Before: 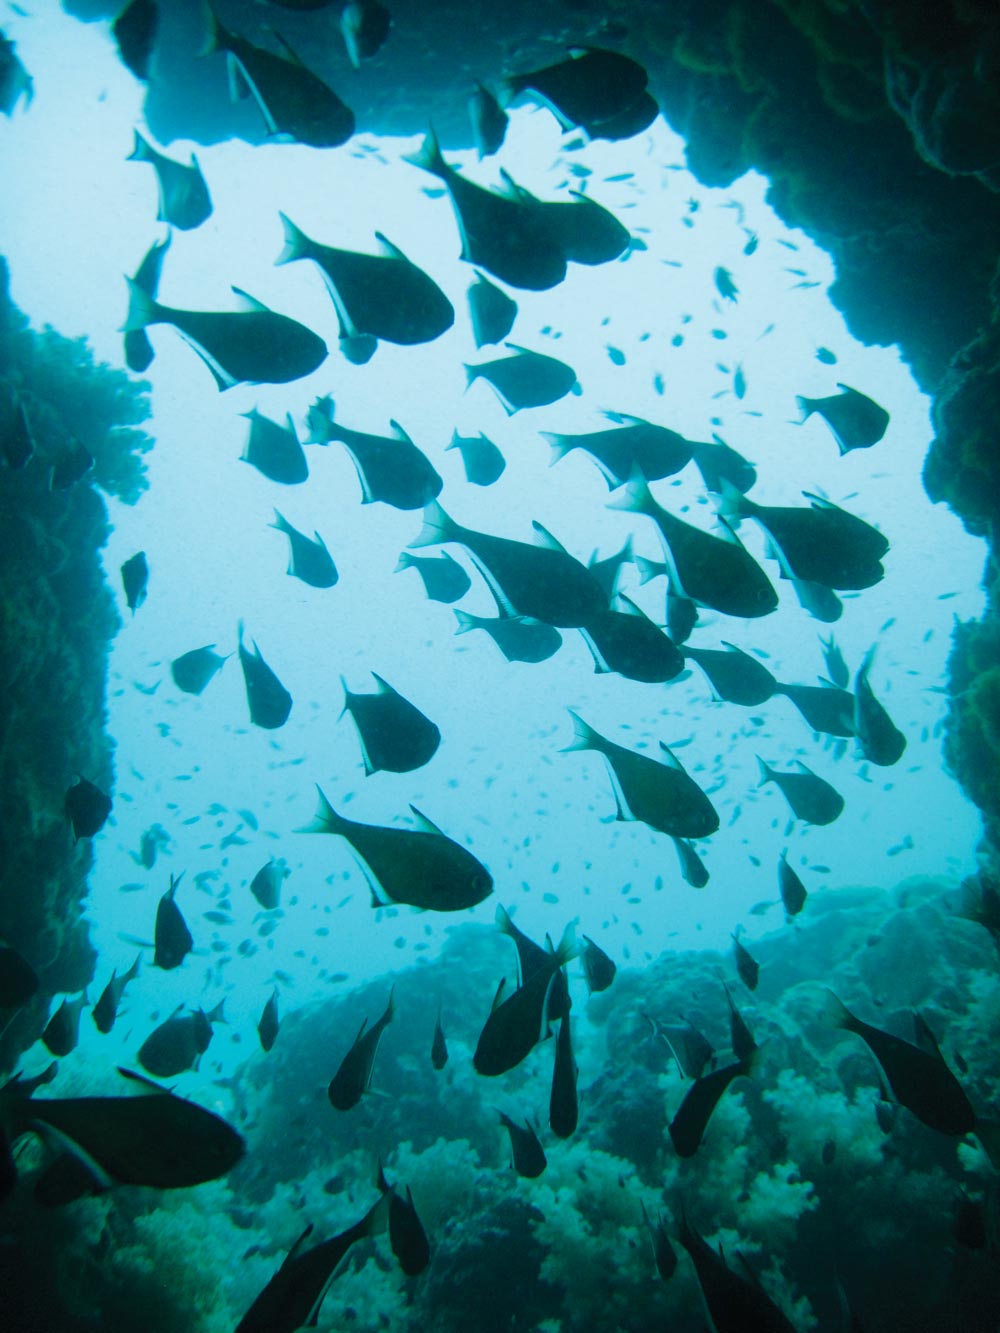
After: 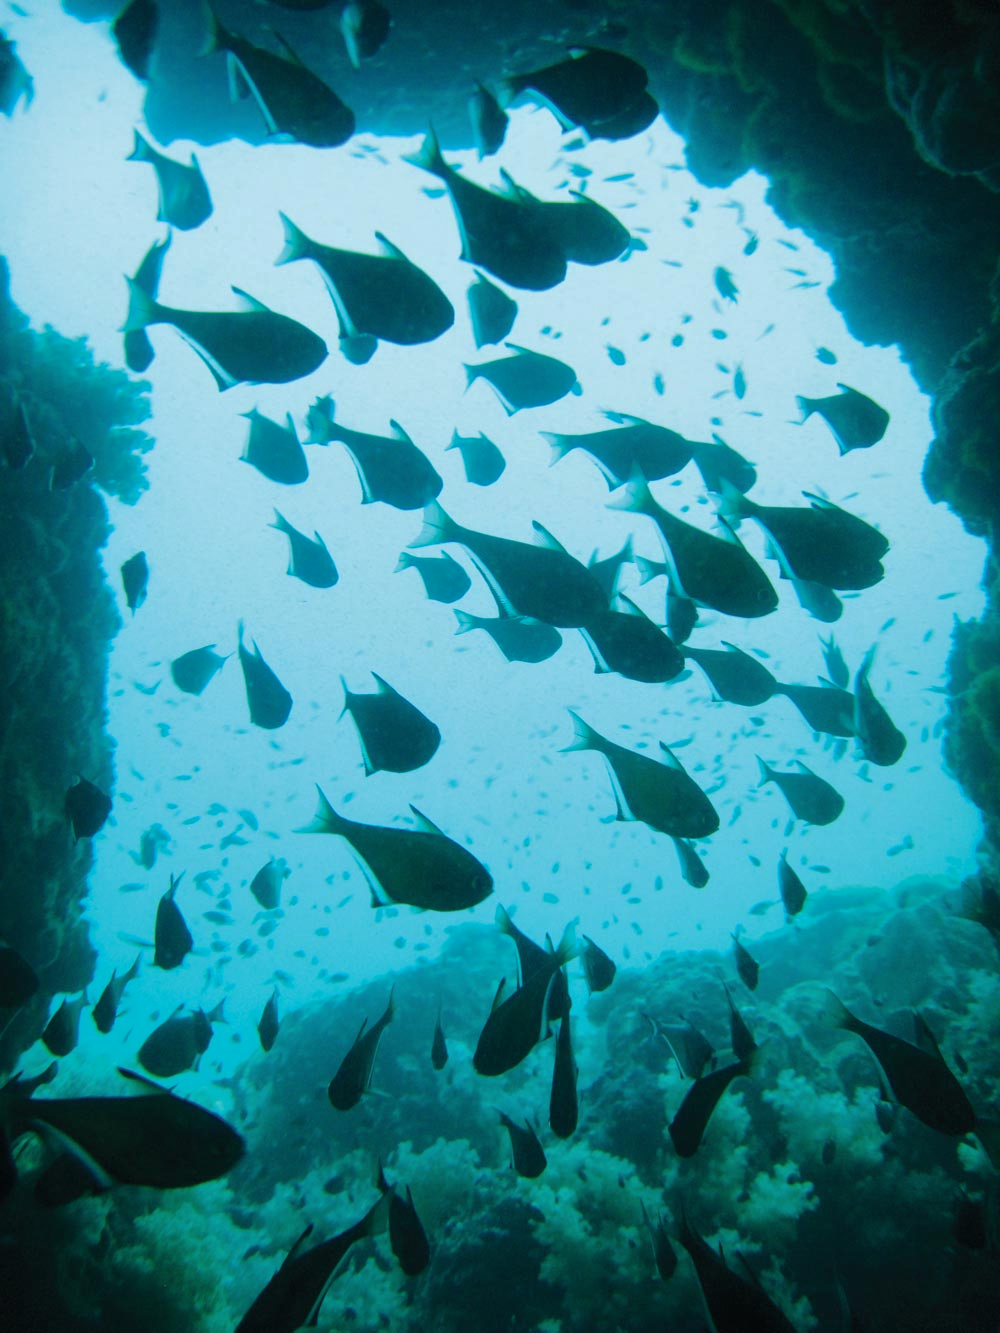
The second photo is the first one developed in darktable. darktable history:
tone equalizer: on, module defaults
shadows and highlights: shadows 10, white point adjustment 1, highlights -40
